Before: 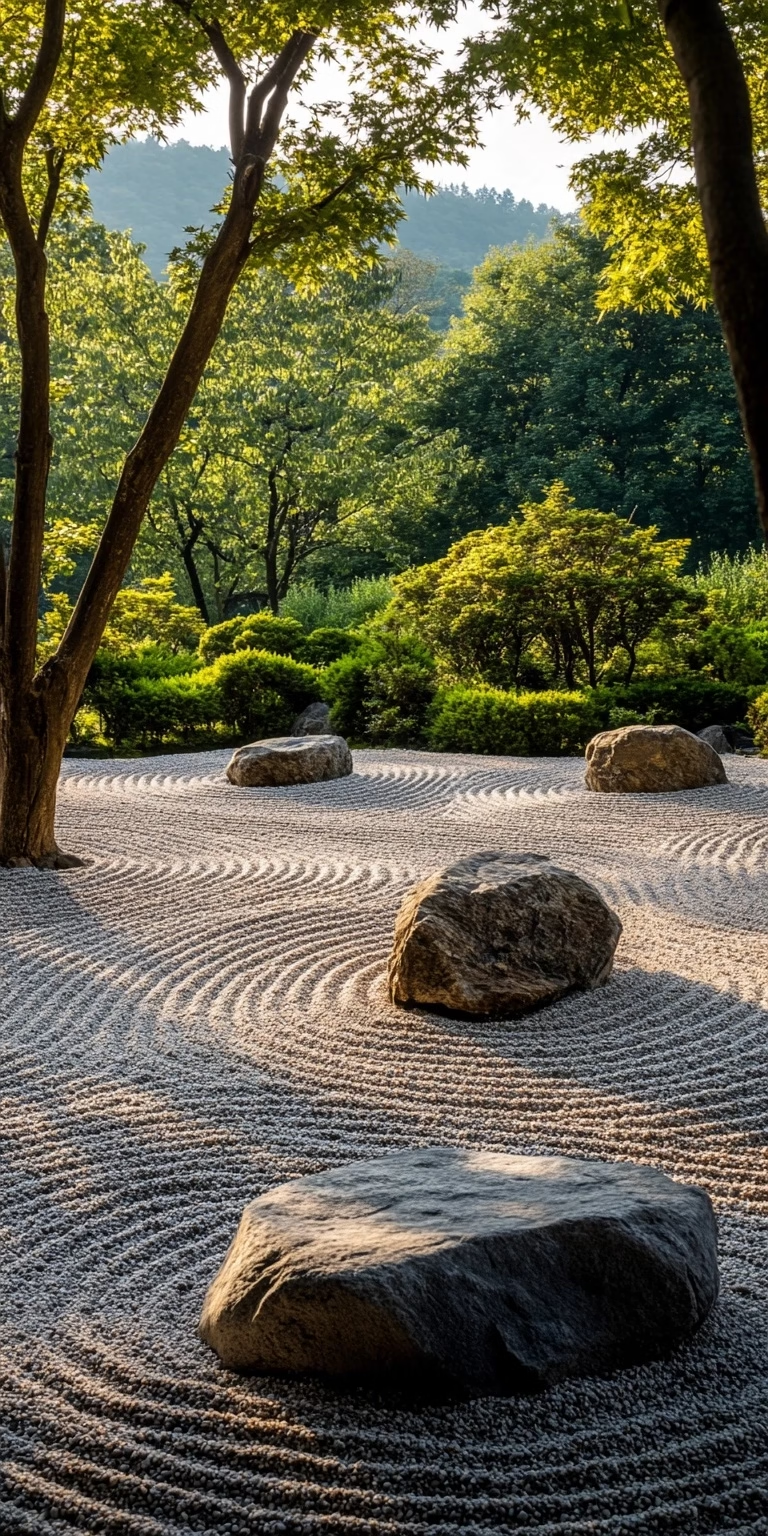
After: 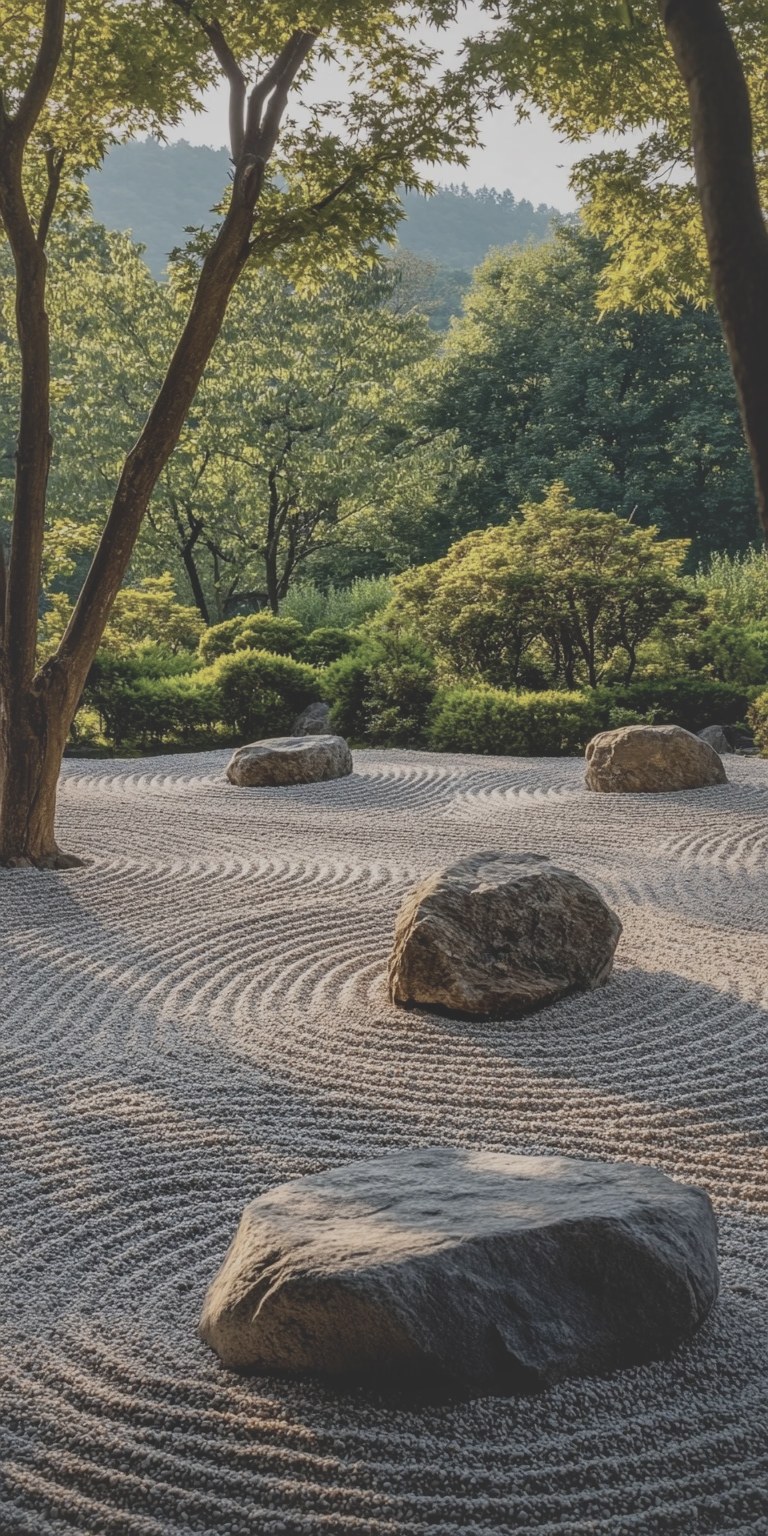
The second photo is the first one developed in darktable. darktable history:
contrast brightness saturation: contrast -0.26, saturation -0.43
shadows and highlights: on, module defaults
